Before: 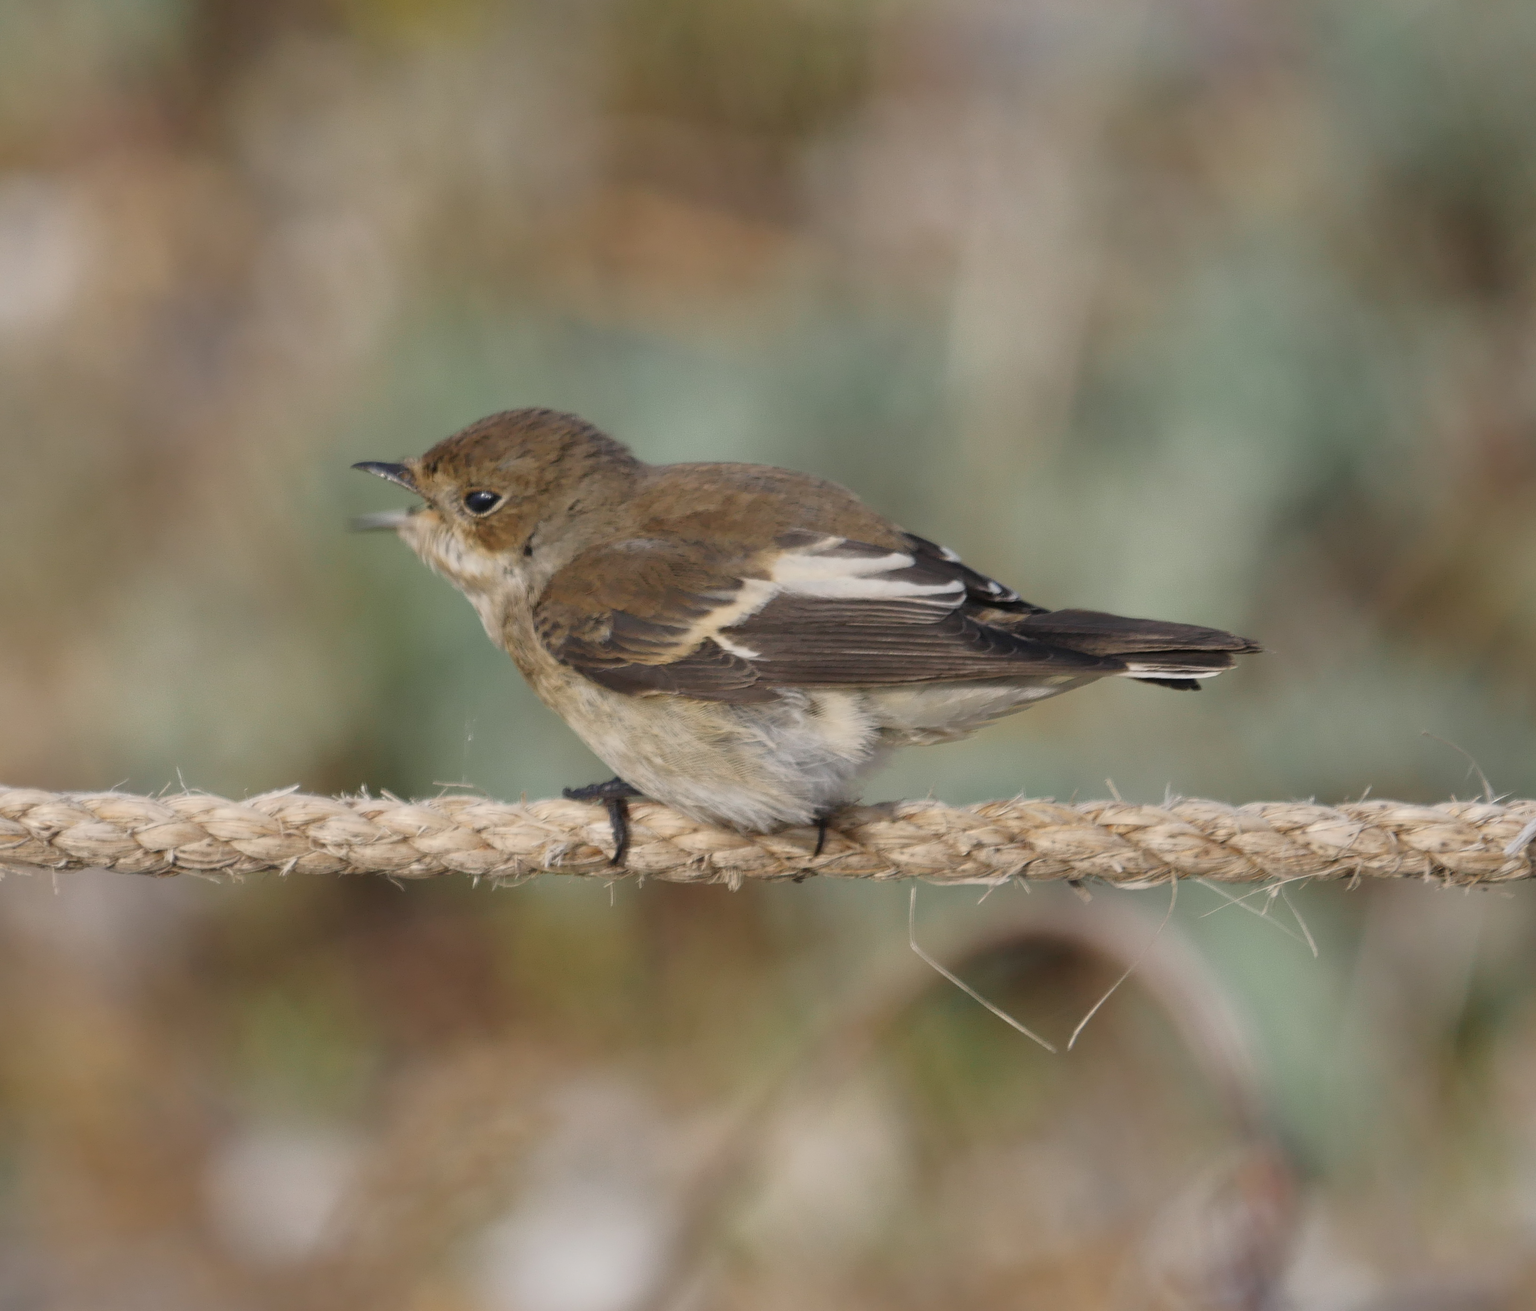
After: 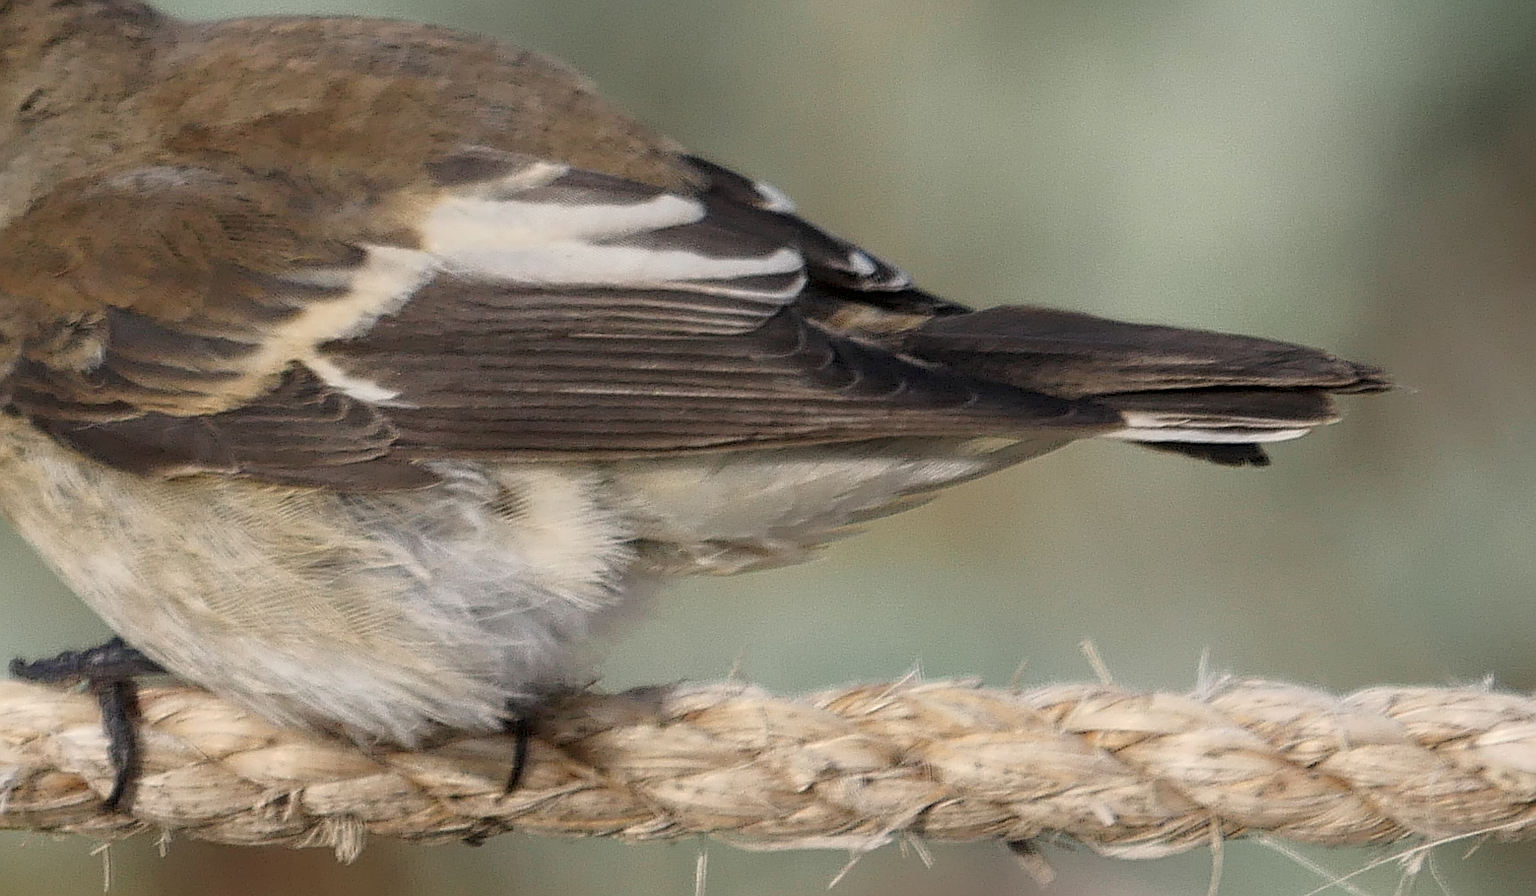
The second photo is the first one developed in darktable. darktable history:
local contrast: on, module defaults
crop: left 36.341%, top 34.67%, right 12.98%, bottom 30.683%
shadows and highlights: shadows -21.09, highlights 99.04, soften with gaussian
sharpen: on, module defaults
